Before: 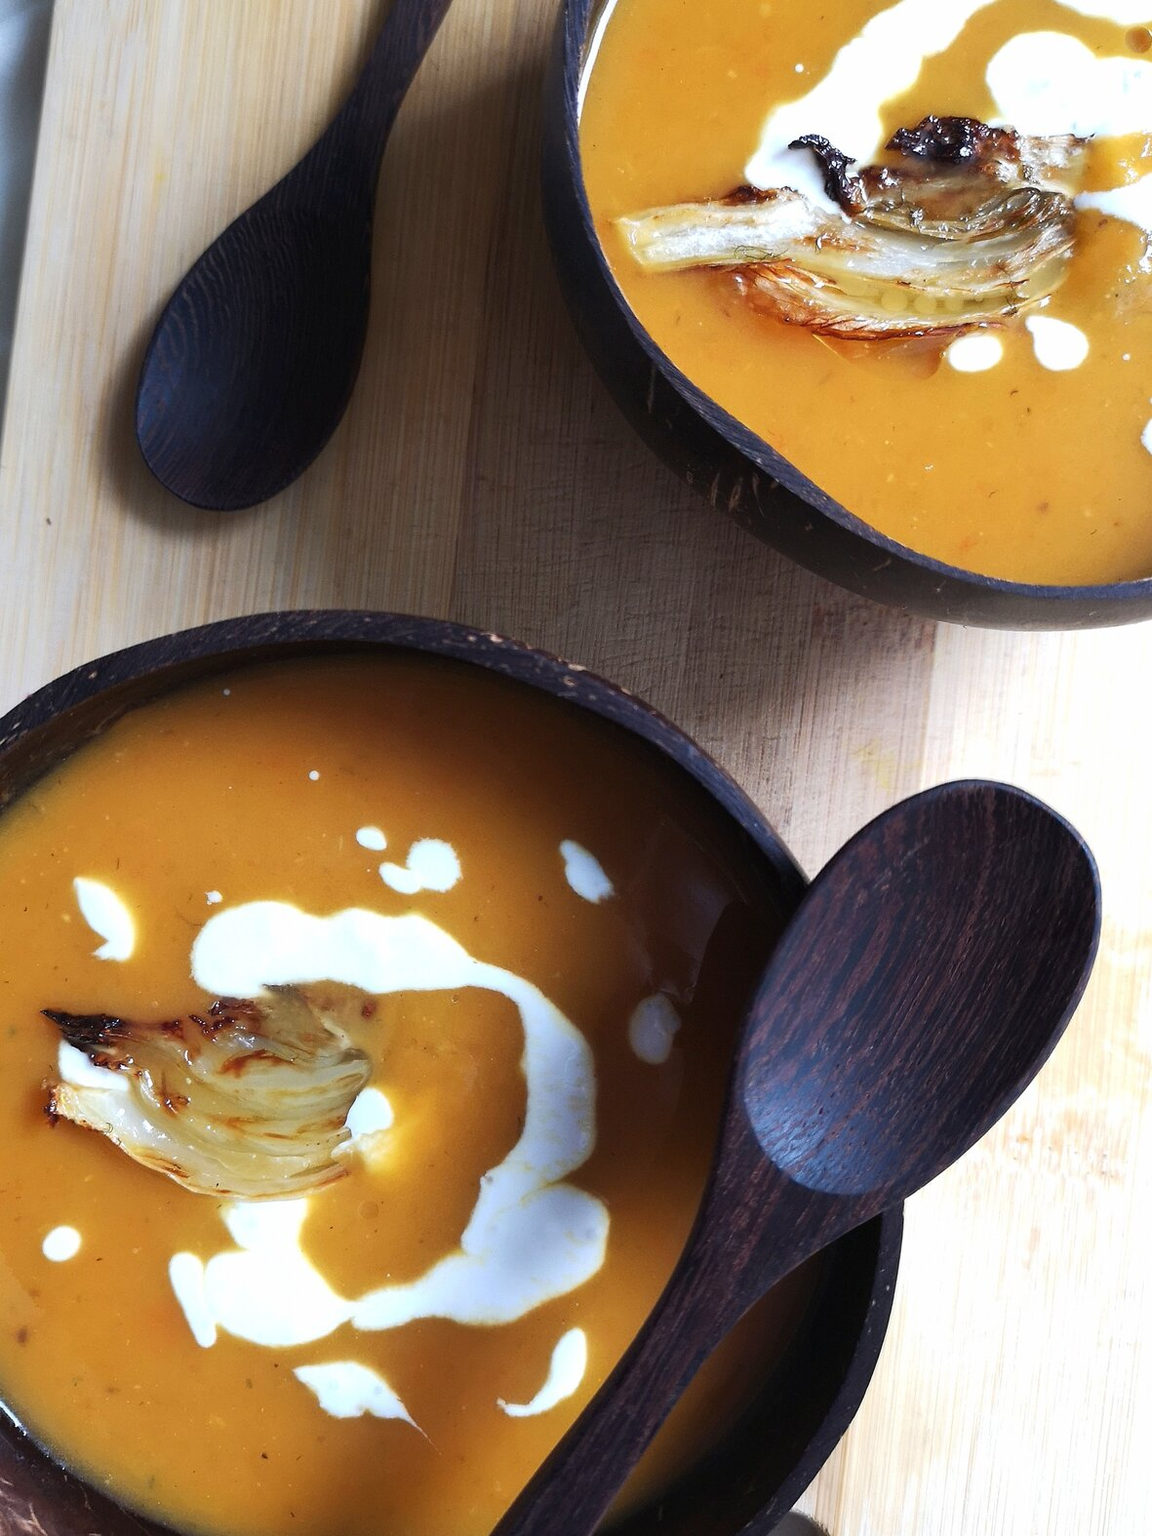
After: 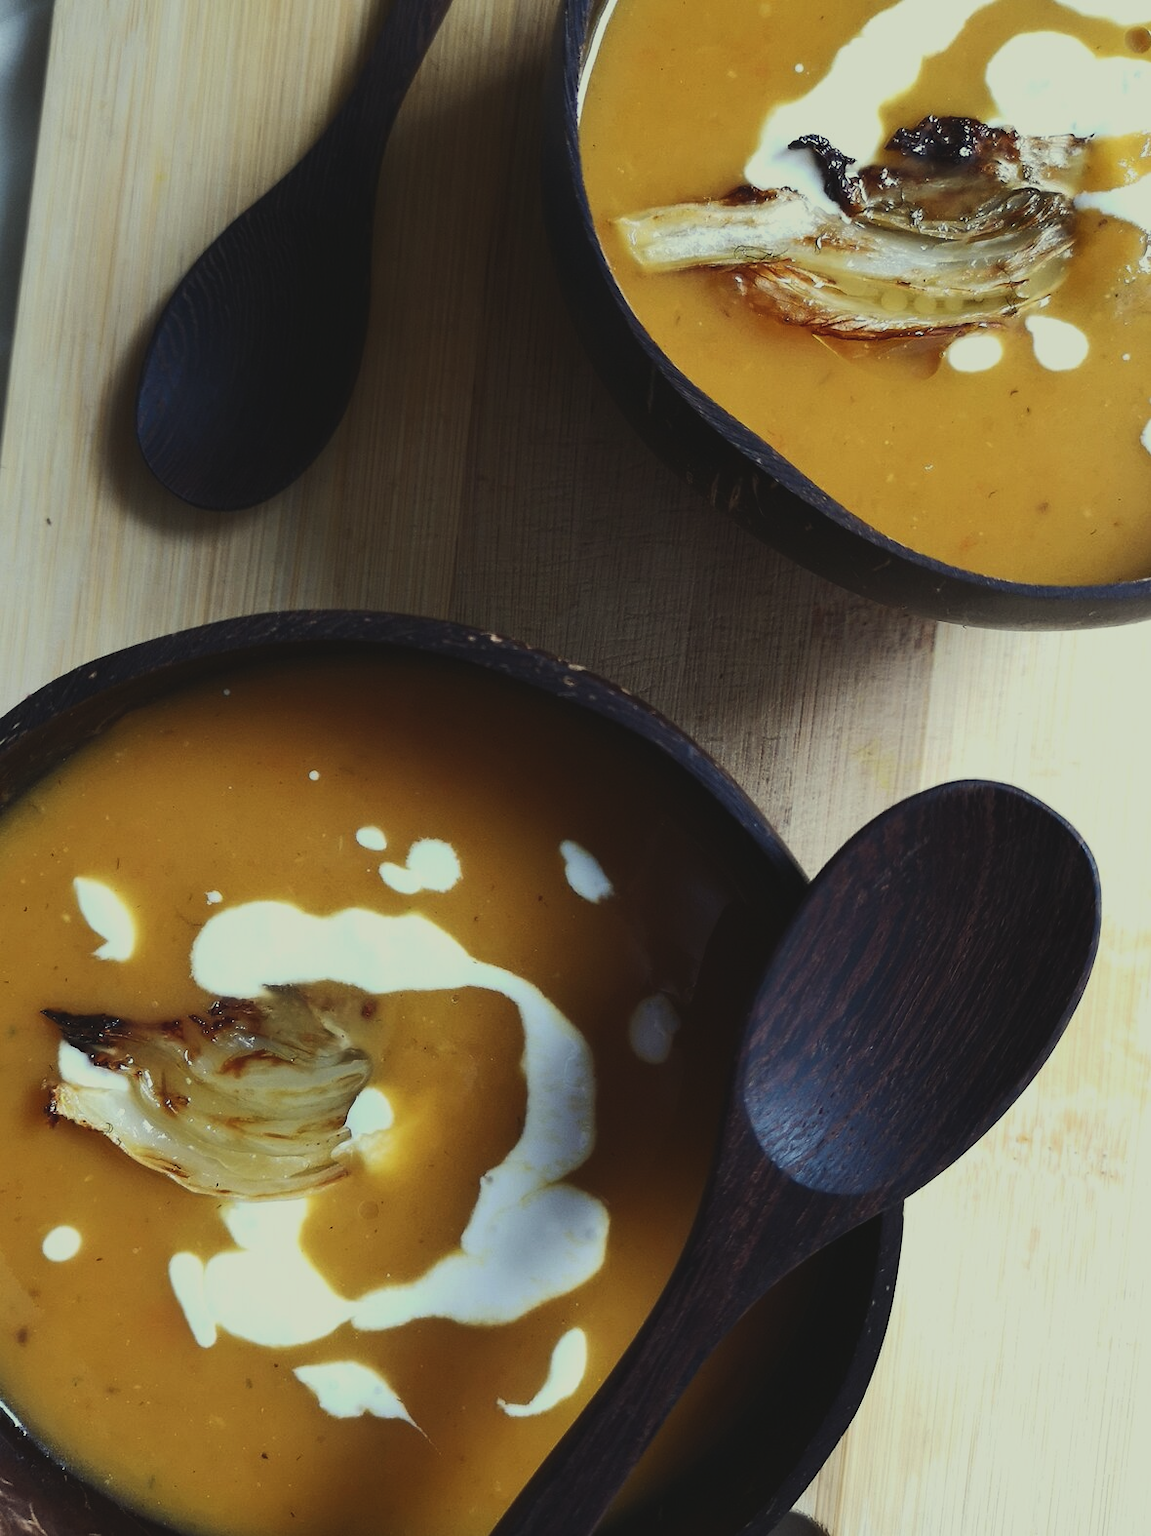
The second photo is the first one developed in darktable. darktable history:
exposure: black level correction -0.016, exposure -1.018 EV, compensate highlight preservation false
color correction: highlights a* -5.94, highlights b* 11.19
contrast brightness saturation: contrast 0.24, brightness 0.09
